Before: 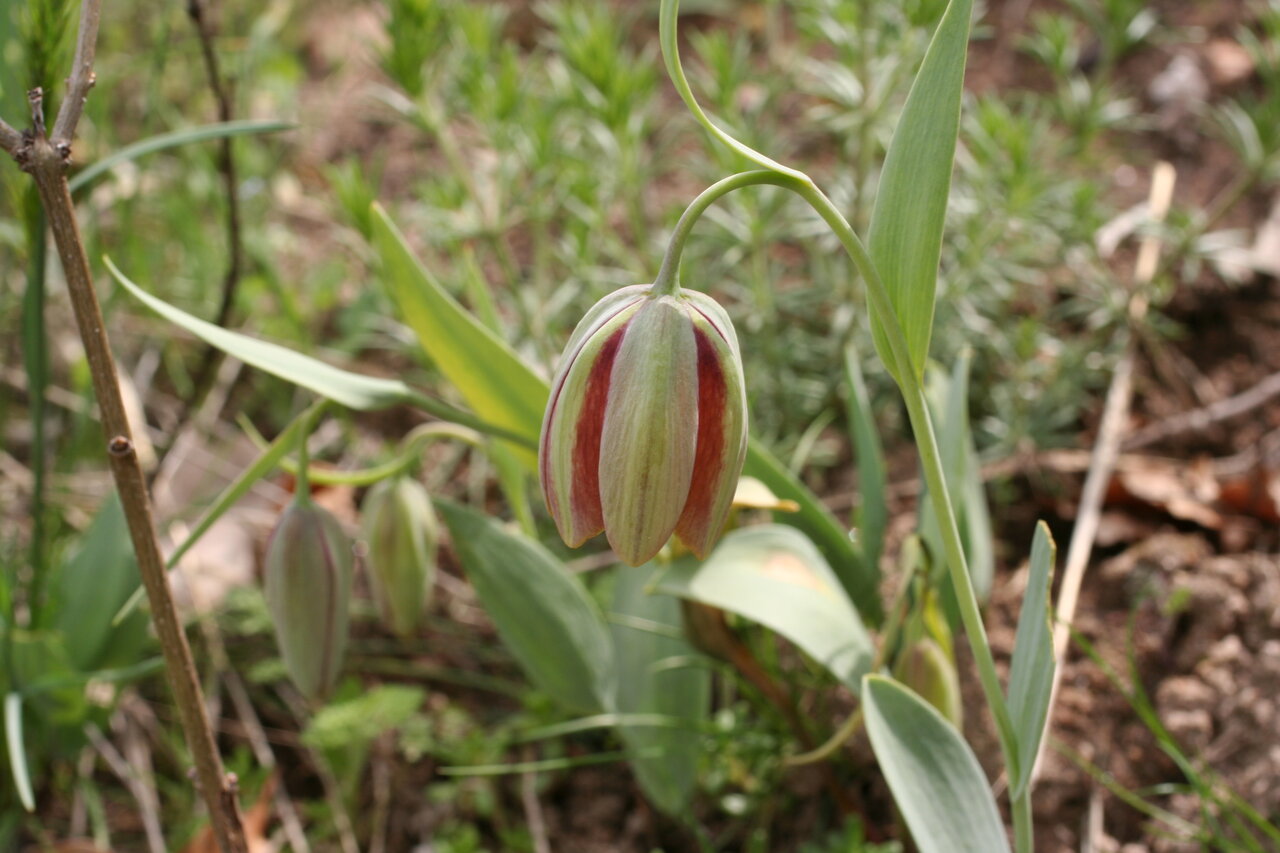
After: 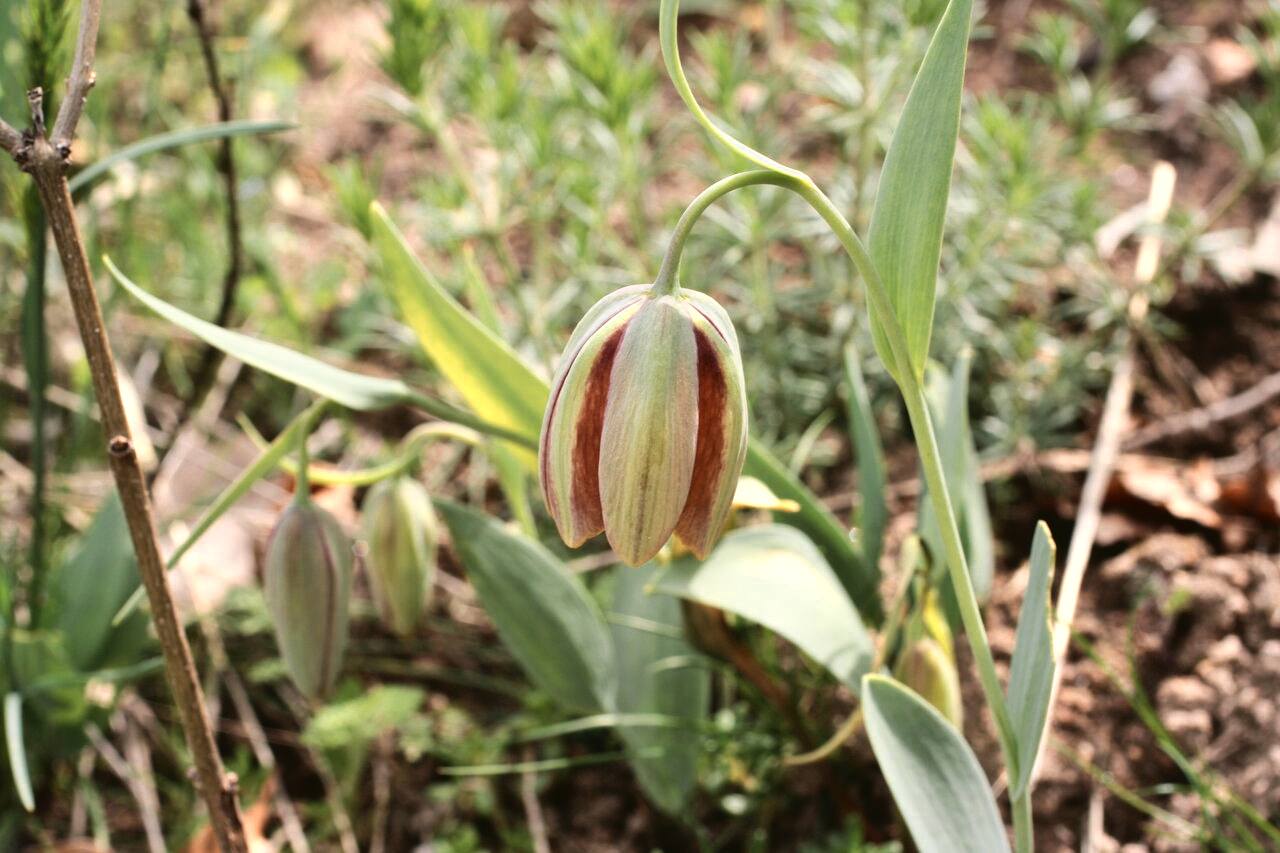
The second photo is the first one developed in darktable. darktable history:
color calibration: illuminant same as pipeline (D50), adaptation none (bypass), x 0.332, y 0.333, temperature 5017.14 K
color zones: curves: ch0 [(0.018, 0.548) (0.197, 0.654) (0.425, 0.447) (0.605, 0.658) (0.732, 0.579)]; ch1 [(0.105, 0.531) (0.224, 0.531) (0.386, 0.39) (0.618, 0.456) (0.732, 0.456) (0.956, 0.421)]; ch2 [(0.039, 0.583) (0.215, 0.465) (0.399, 0.544) (0.465, 0.548) (0.614, 0.447) (0.724, 0.43) (0.882, 0.623) (0.956, 0.632)]
tone curve: curves: ch0 [(0, 0.023) (0.104, 0.058) (0.21, 0.162) (0.469, 0.524) (0.579, 0.65) (0.725, 0.8) (0.858, 0.903) (1, 0.974)]; ch1 [(0, 0) (0.414, 0.395) (0.447, 0.447) (0.502, 0.501) (0.521, 0.512) (0.57, 0.563) (0.618, 0.61) (0.654, 0.642) (1, 1)]; ch2 [(0, 0) (0.356, 0.408) (0.437, 0.453) (0.492, 0.485) (0.524, 0.508) (0.566, 0.567) (0.595, 0.604) (1, 1)]
levels: levels [0, 0.498, 0.996]
